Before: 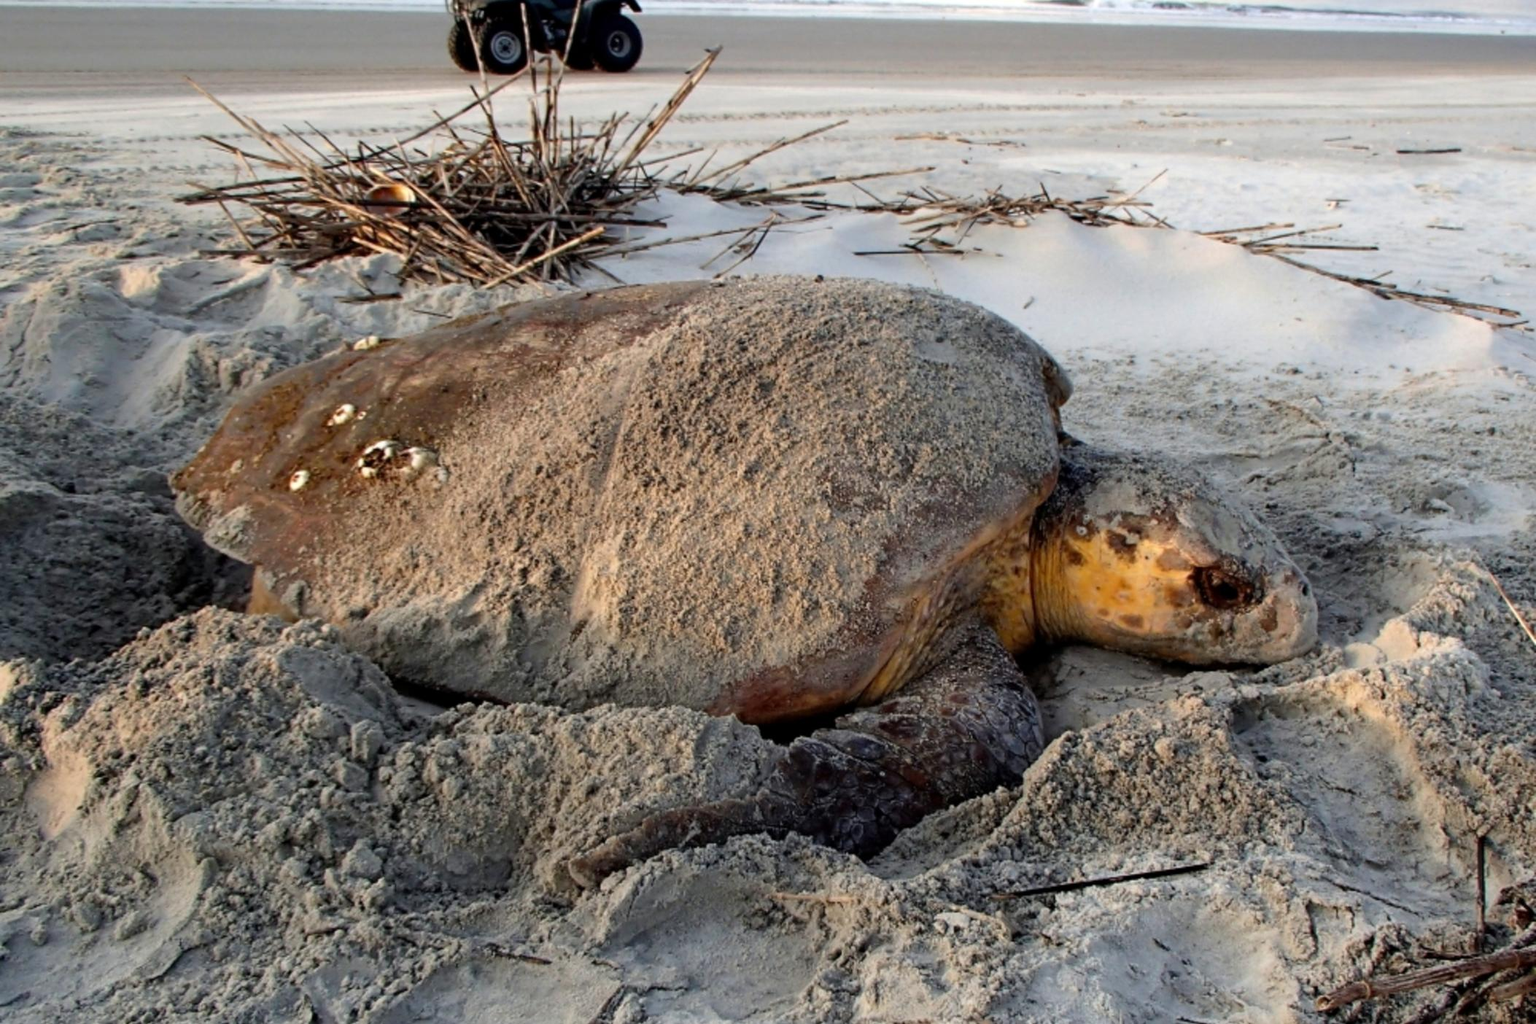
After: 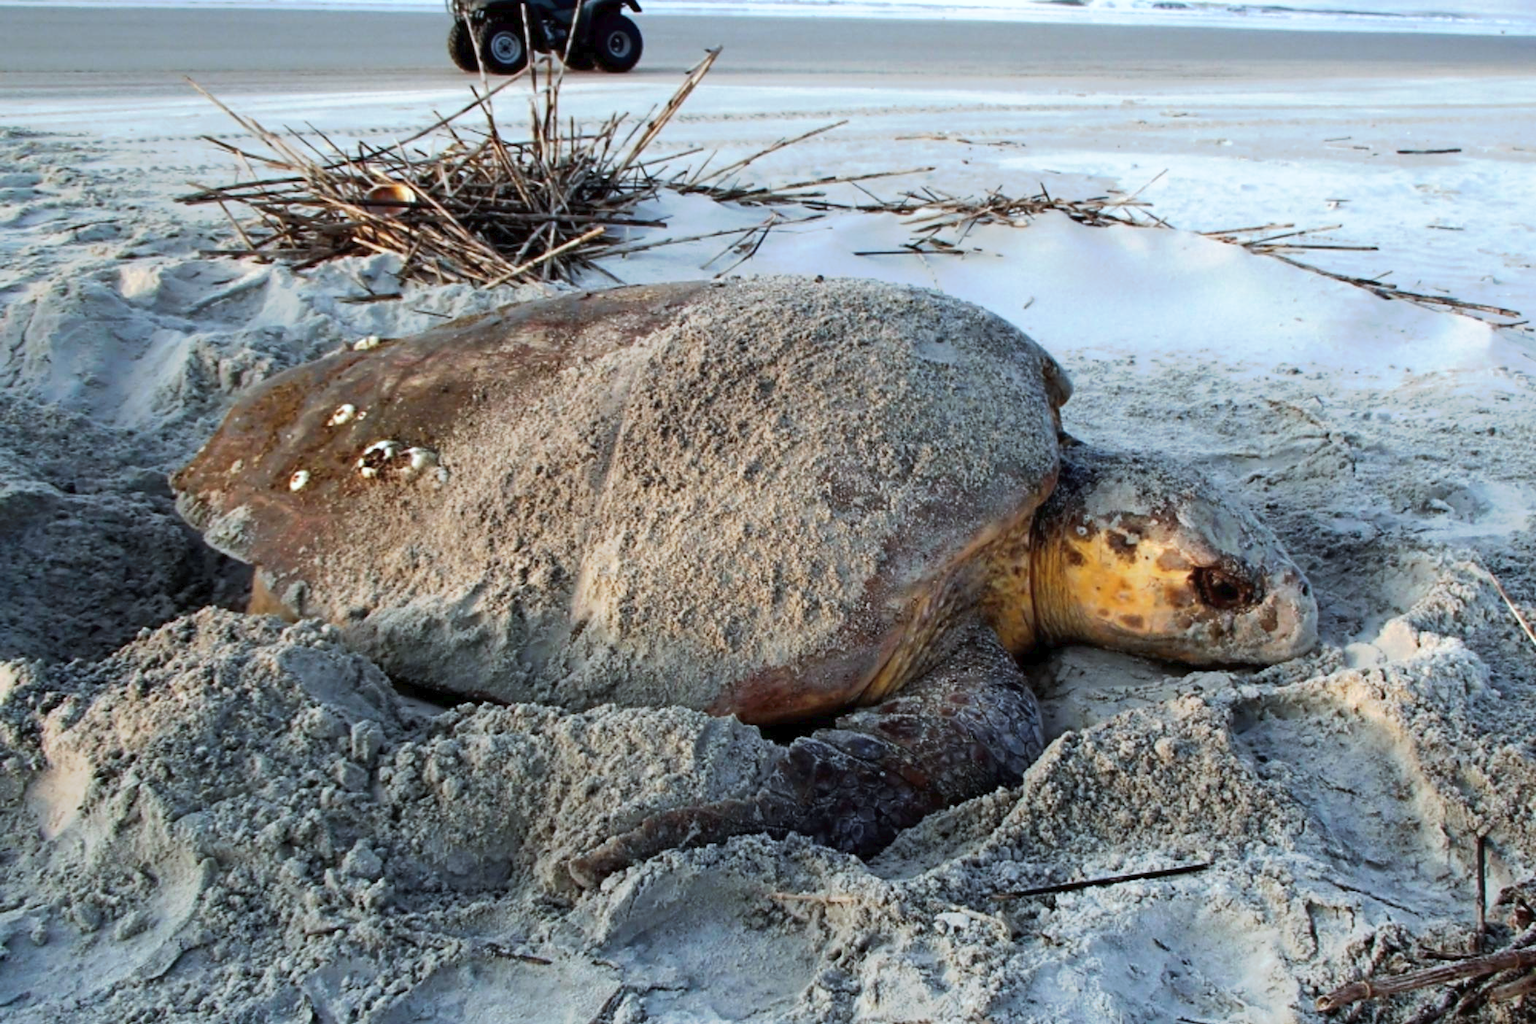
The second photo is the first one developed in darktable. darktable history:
tone curve: curves: ch0 [(0, 0) (0.003, 0.024) (0.011, 0.029) (0.025, 0.044) (0.044, 0.072) (0.069, 0.104) (0.1, 0.131) (0.136, 0.159) (0.177, 0.191) (0.224, 0.245) (0.277, 0.298) (0.335, 0.354) (0.399, 0.428) (0.468, 0.503) (0.543, 0.596) (0.623, 0.684) (0.709, 0.781) (0.801, 0.843) (0.898, 0.946) (1, 1)], preserve colors none
color calibration: illuminant F (fluorescent), F source F9 (Cool White Deluxe 4150 K) – high CRI, x 0.374, y 0.373, temperature 4158.34 K
